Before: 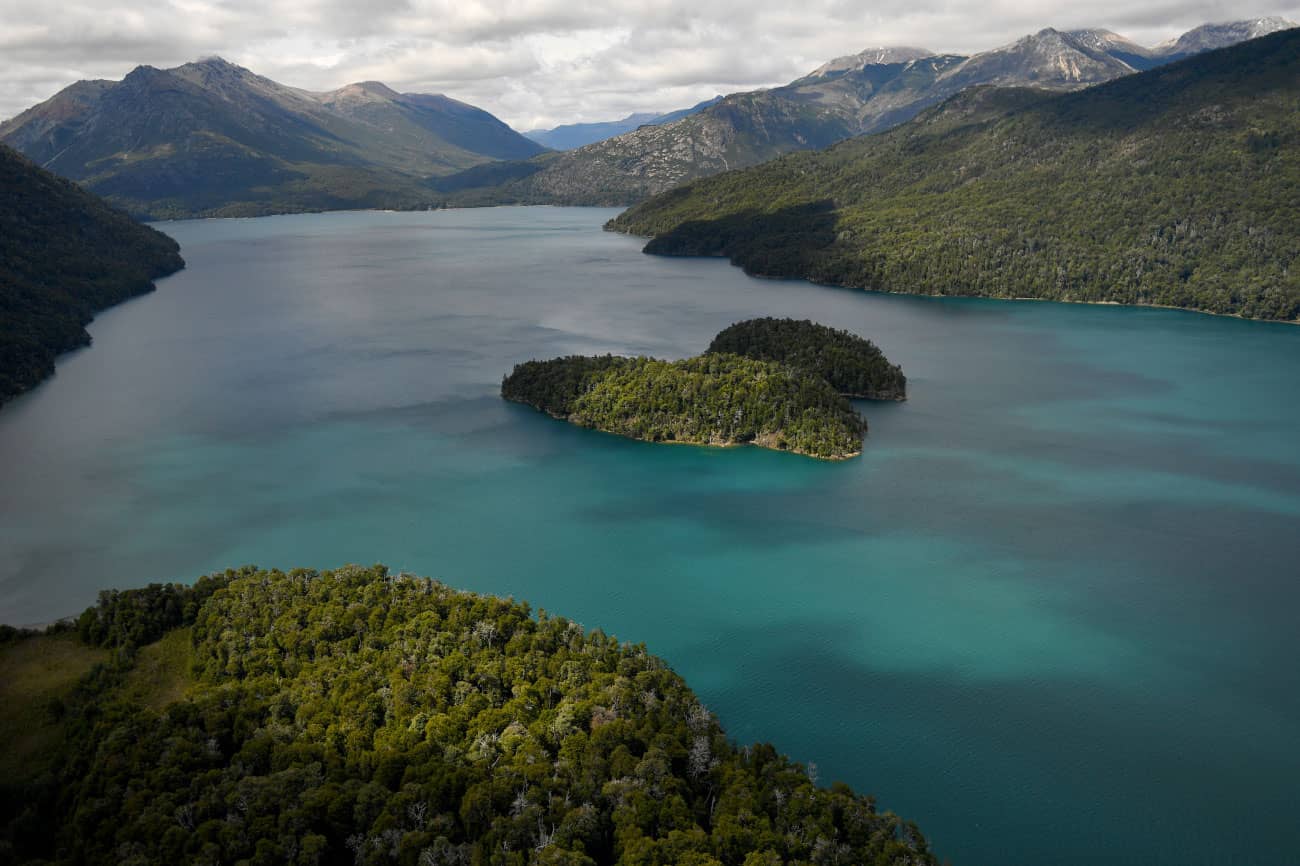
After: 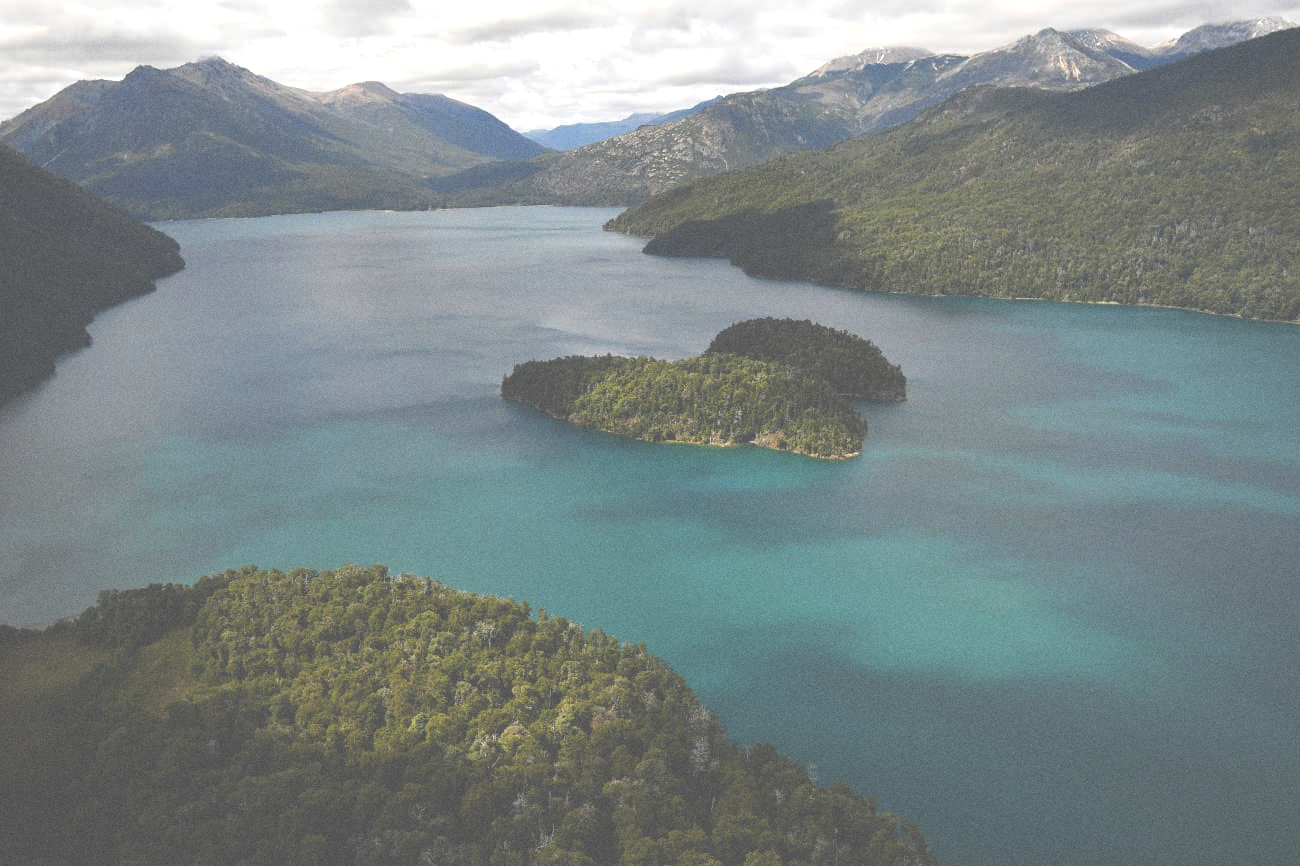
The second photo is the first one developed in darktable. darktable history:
exposure: black level correction -0.071, exposure 0.5 EV, compensate highlight preservation false
grain: coarseness 0.09 ISO
